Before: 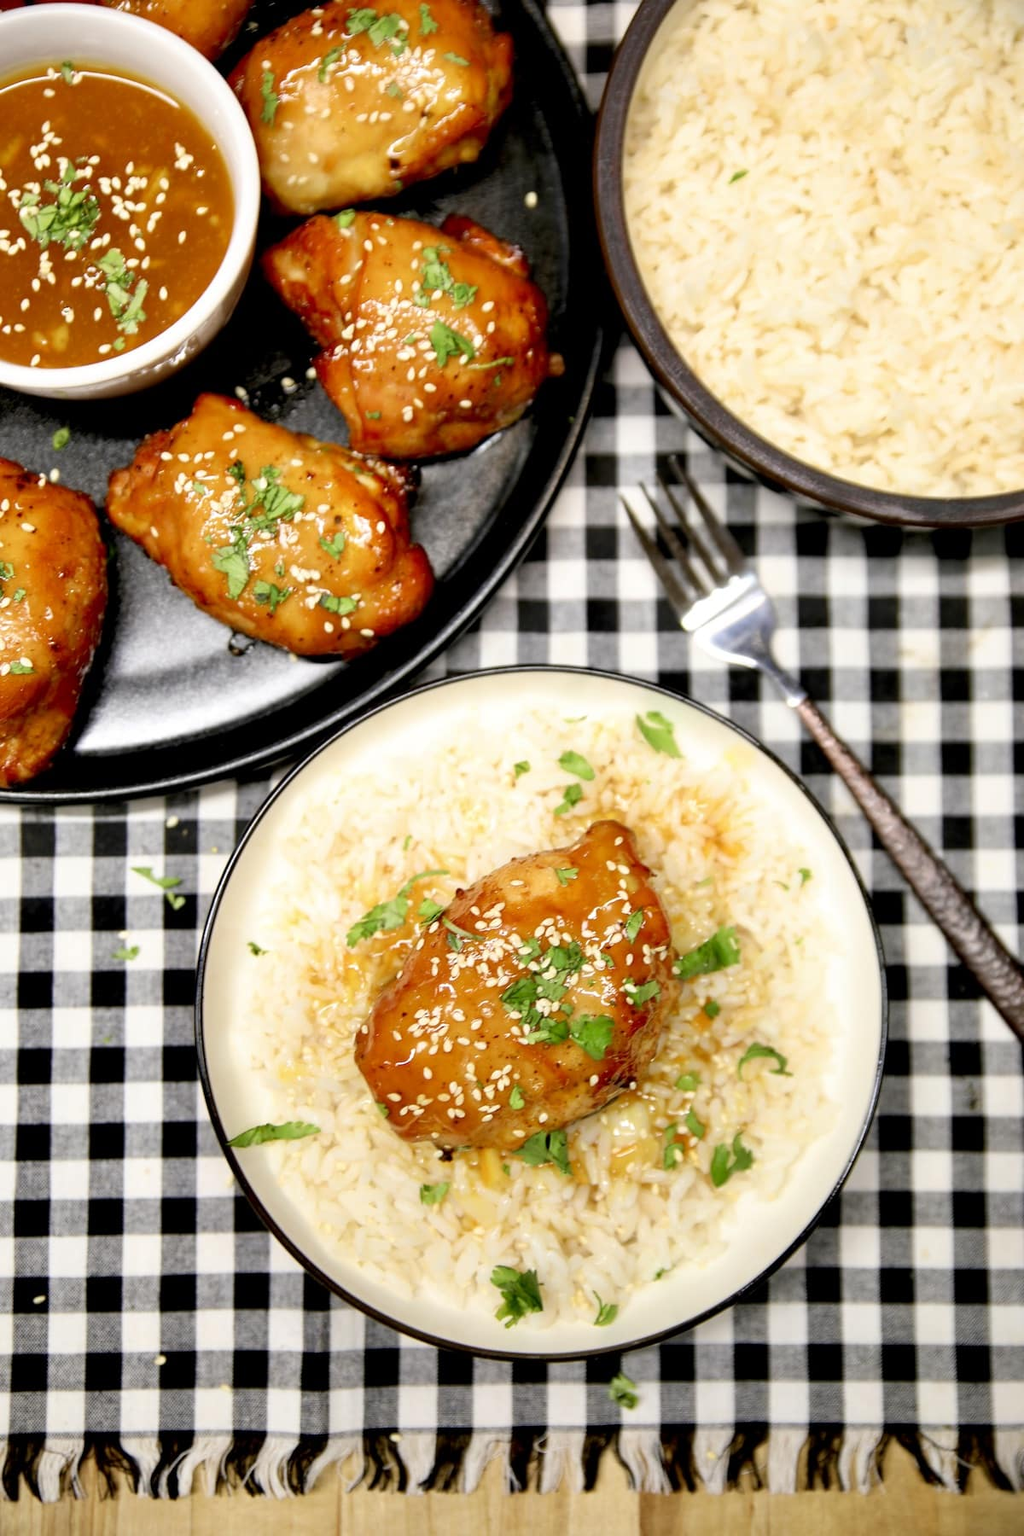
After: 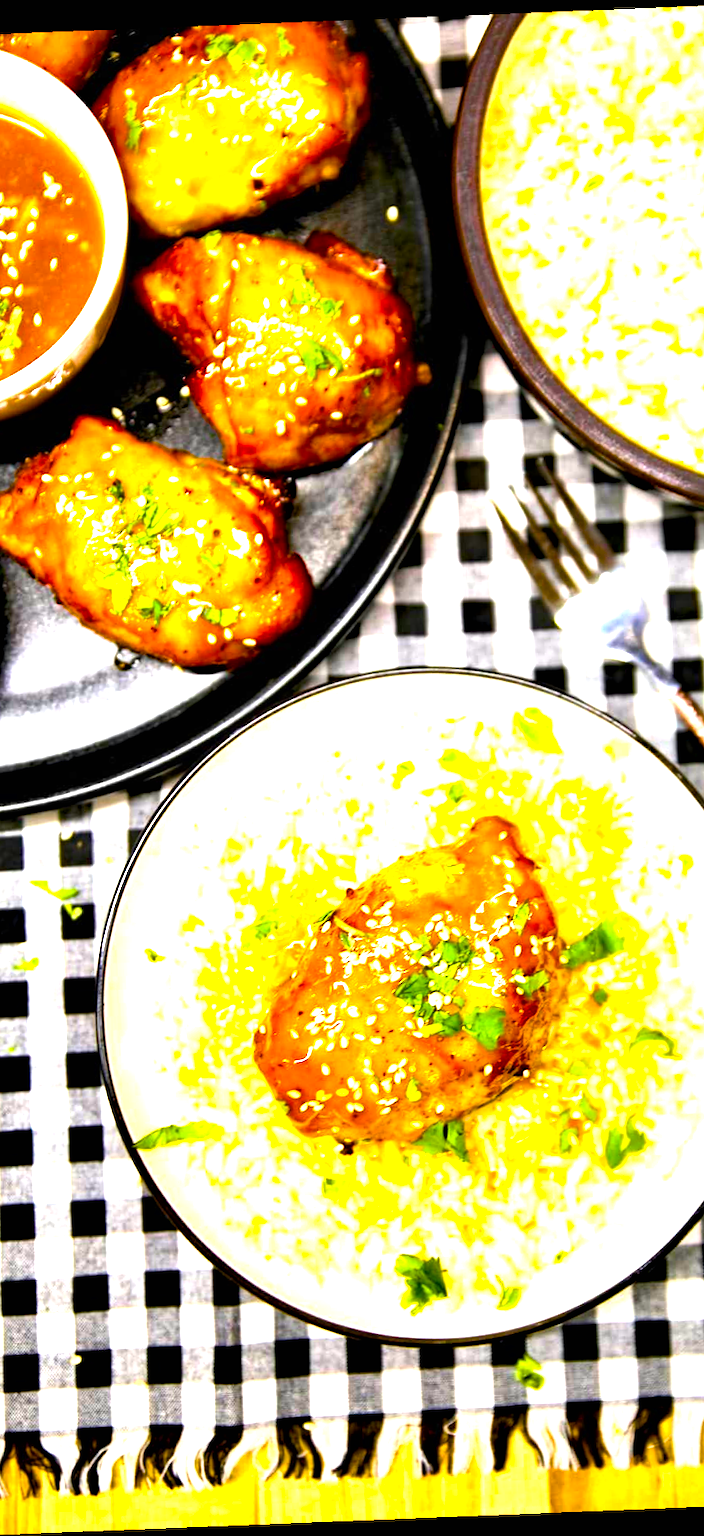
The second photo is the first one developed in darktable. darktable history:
color balance rgb: linear chroma grading › global chroma 9%, perceptual saturation grading › global saturation 36%, perceptual saturation grading › shadows 35%, perceptual brilliance grading › global brilliance 21.21%, perceptual brilliance grading › shadows -35%, global vibrance 21.21%
rotate and perspective: rotation -2.29°, automatic cropping off
crop and rotate: left 12.673%, right 20.66%
haze removal: compatibility mode true, adaptive false
exposure: black level correction 0, exposure 0.9 EV, compensate highlight preservation false
